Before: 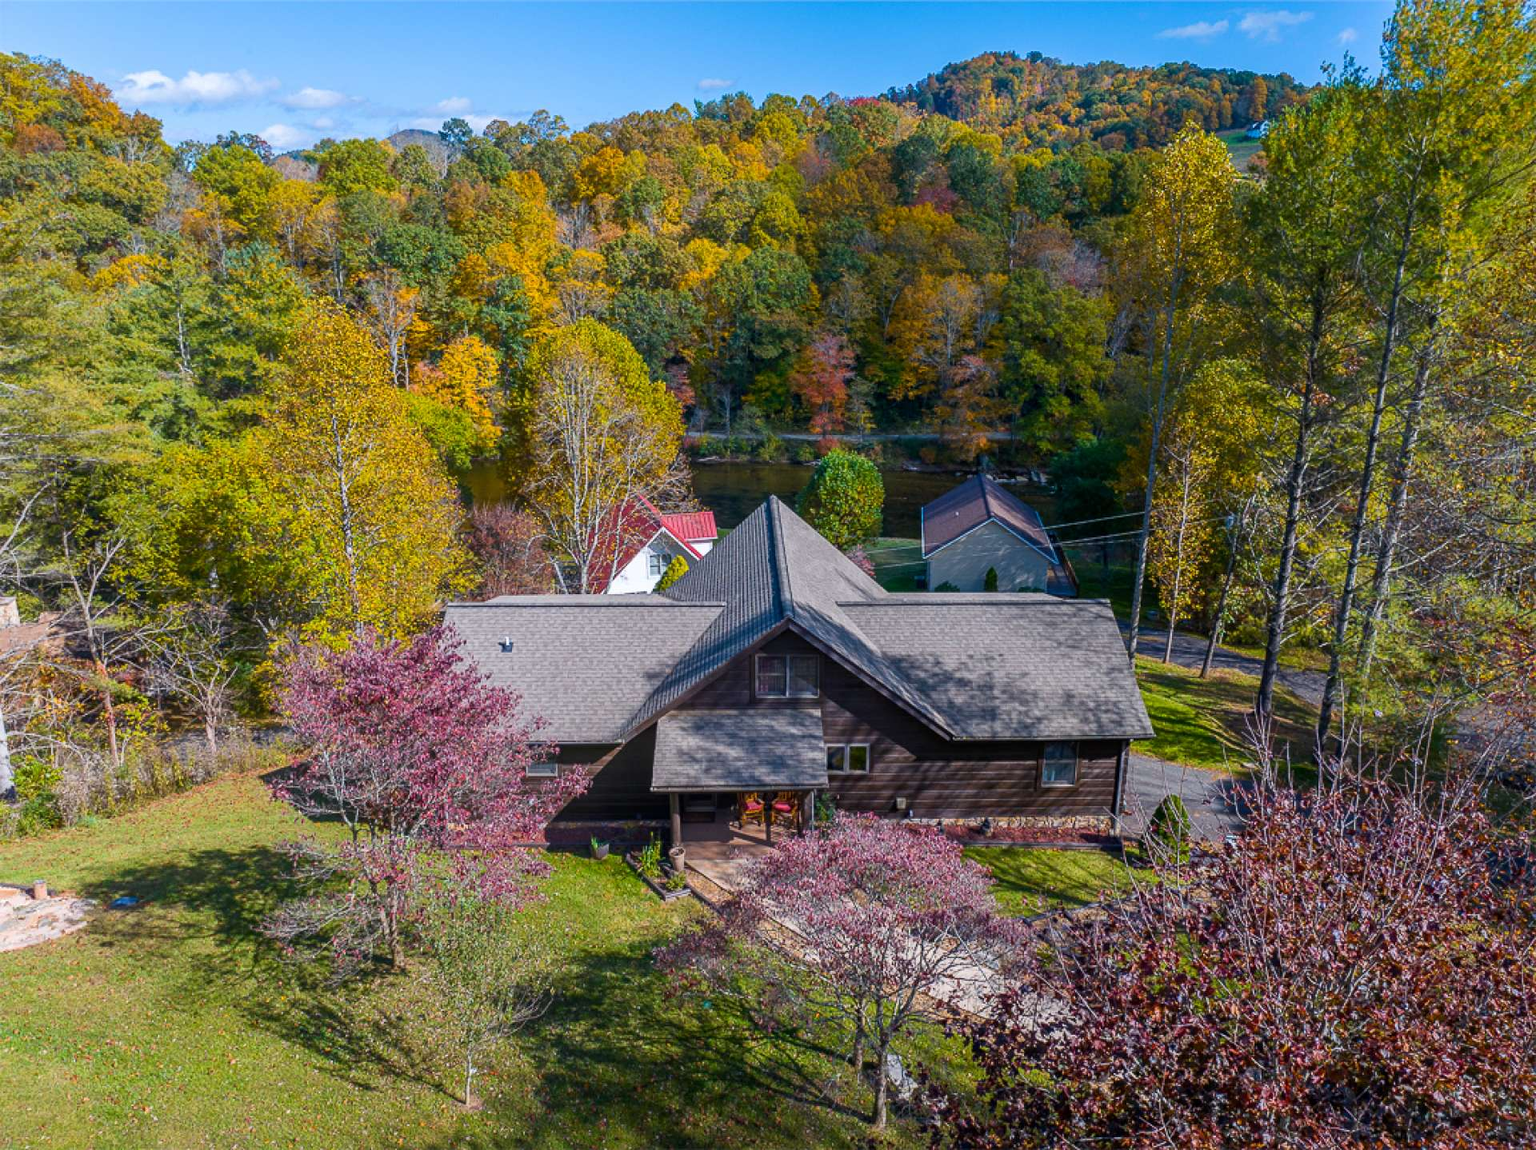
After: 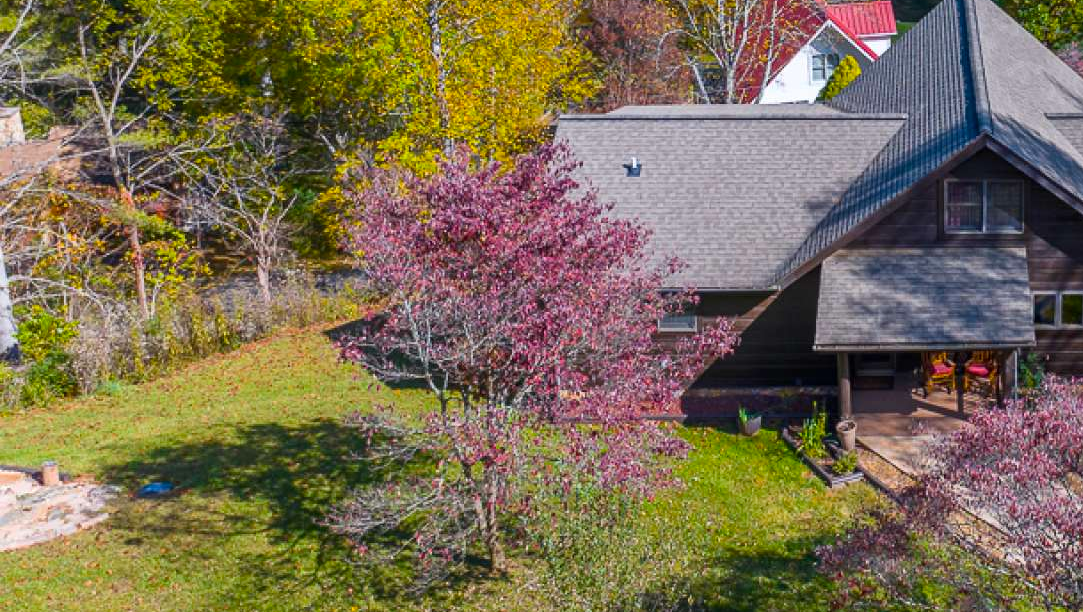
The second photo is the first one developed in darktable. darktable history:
color balance: output saturation 110%
crop: top 44.483%, right 43.593%, bottom 12.892%
